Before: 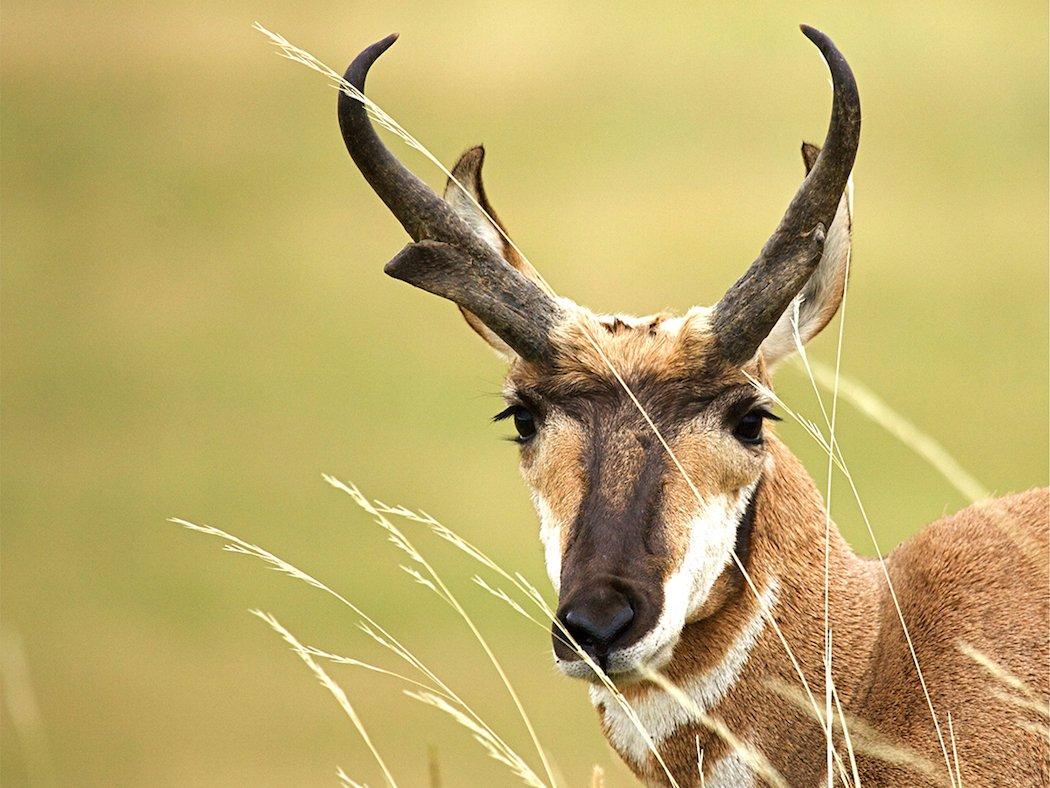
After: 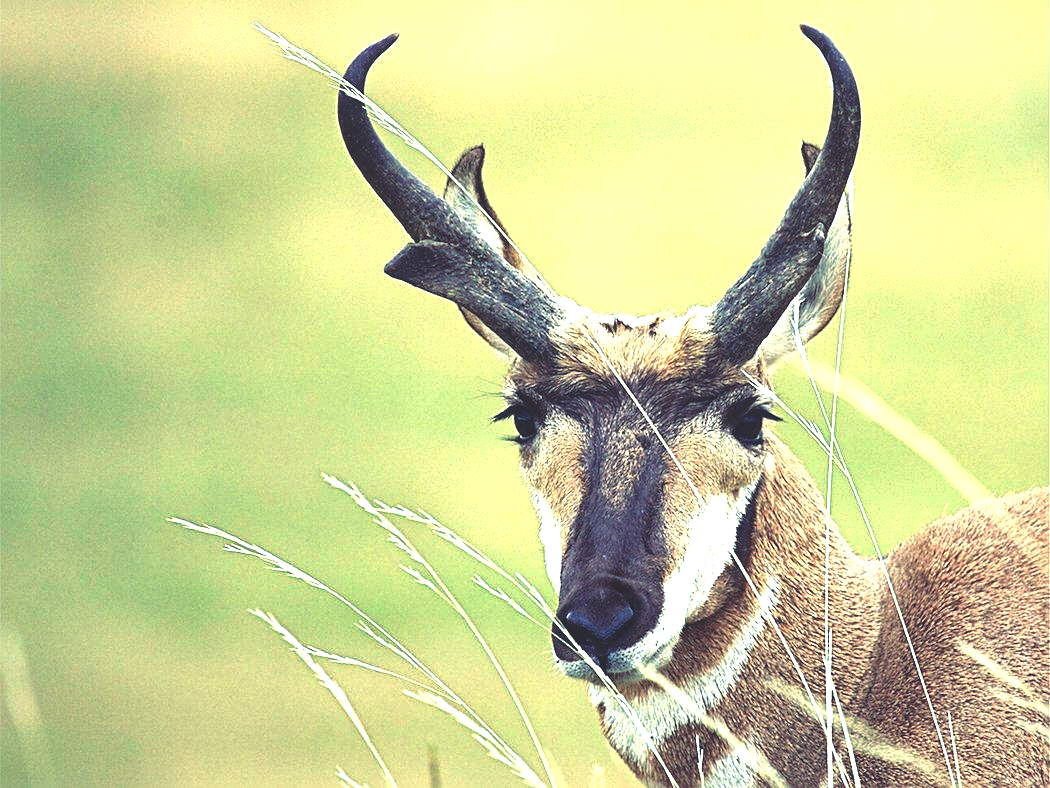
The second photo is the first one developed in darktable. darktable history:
rgb curve: curves: ch0 [(0, 0.186) (0.314, 0.284) (0.576, 0.466) (0.805, 0.691) (0.936, 0.886)]; ch1 [(0, 0.186) (0.314, 0.284) (0.581, 0.534) (0.771, 0.746) (0.936, 0.958)]; ch2 [(0, 0.216) (0.275, 0.39) (1, 1)], mode RGB, independent channels, compensate middle gray true, preserve colors none
local contrast: mode bilateral grid, contrast 20, coarseness 50, detail 141%, midtone range 0.2
exposure: black level correction 0, exposure 0.7 EV, compensate exposure bias true, compensate highlight preservation false
sharpen: on, module defaults
